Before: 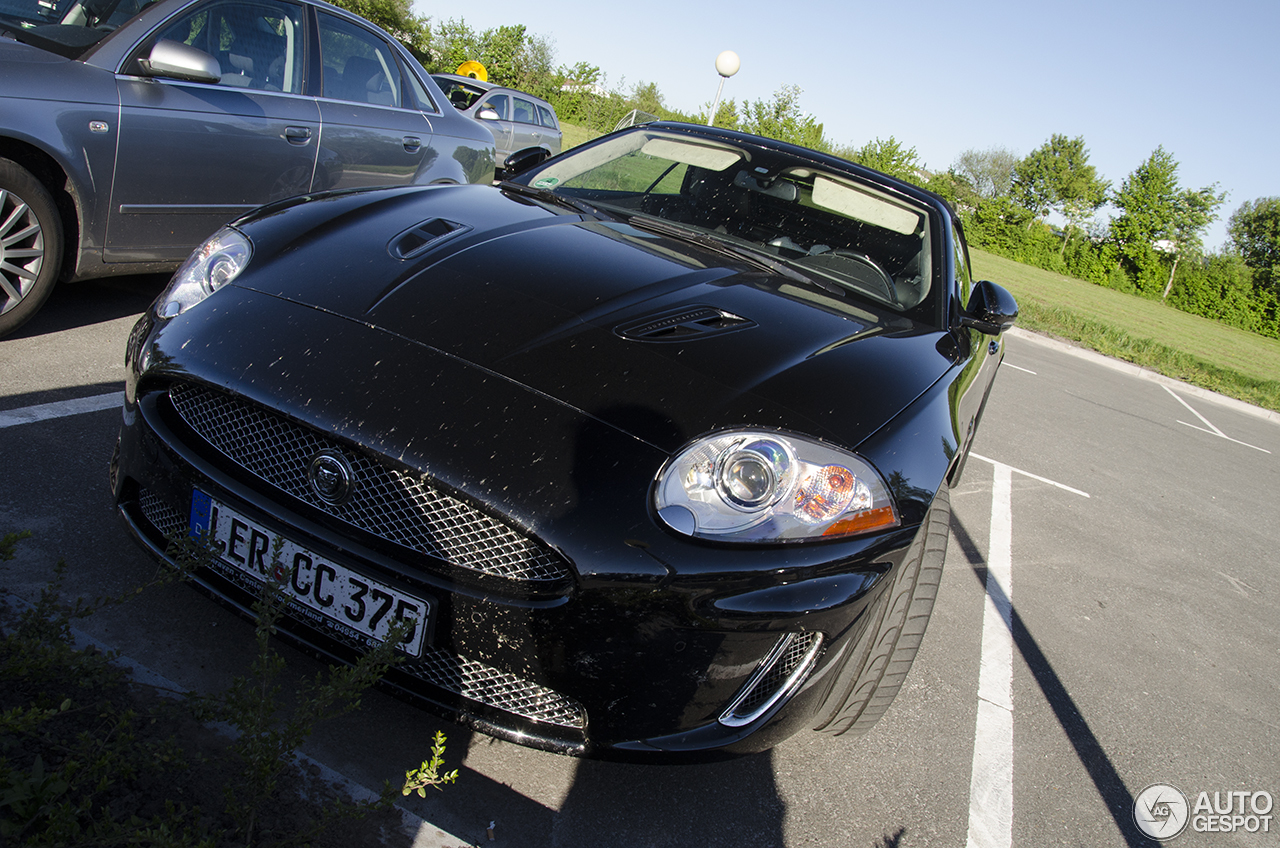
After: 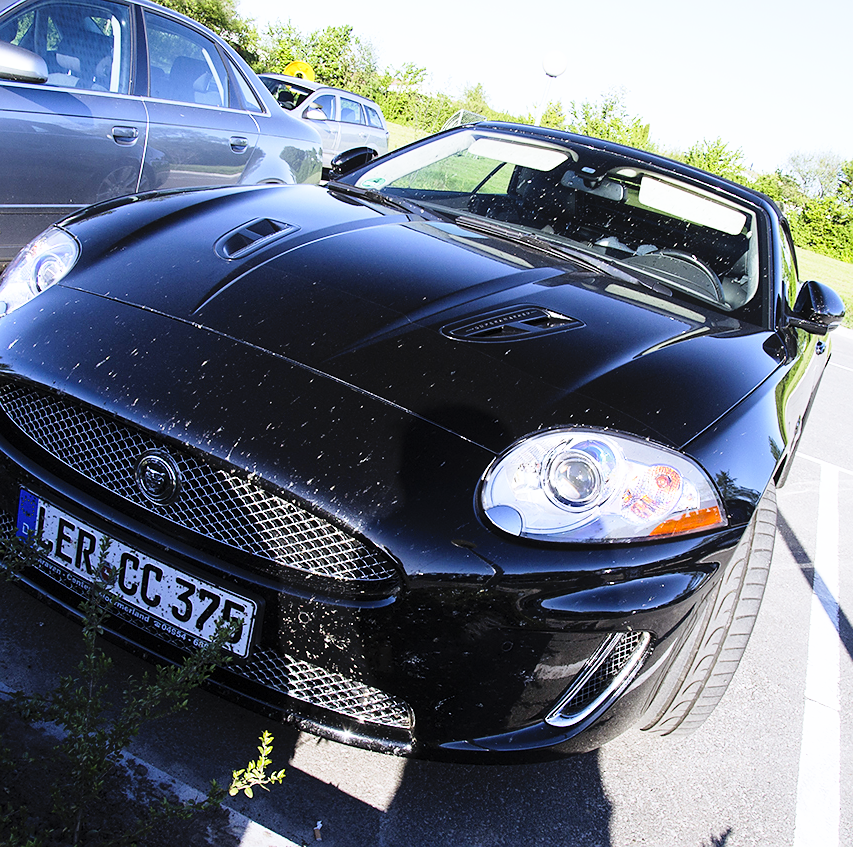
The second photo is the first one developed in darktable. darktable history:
crop and rotate: left 13.537%, right 19.796%
white balance: red 0.967, blue 1.119, emerald 0.756
contrast brightness saturation: brightness 0.13
base curve: curves: ch0 [(0, 0) (0.012, 0.01) (0.073, 0.168) (0.31, 0.711) (0.645, 0.957) (1, 1)], preserve colors none
tone equalizer: on, module defaults
sharpen: radius 1
